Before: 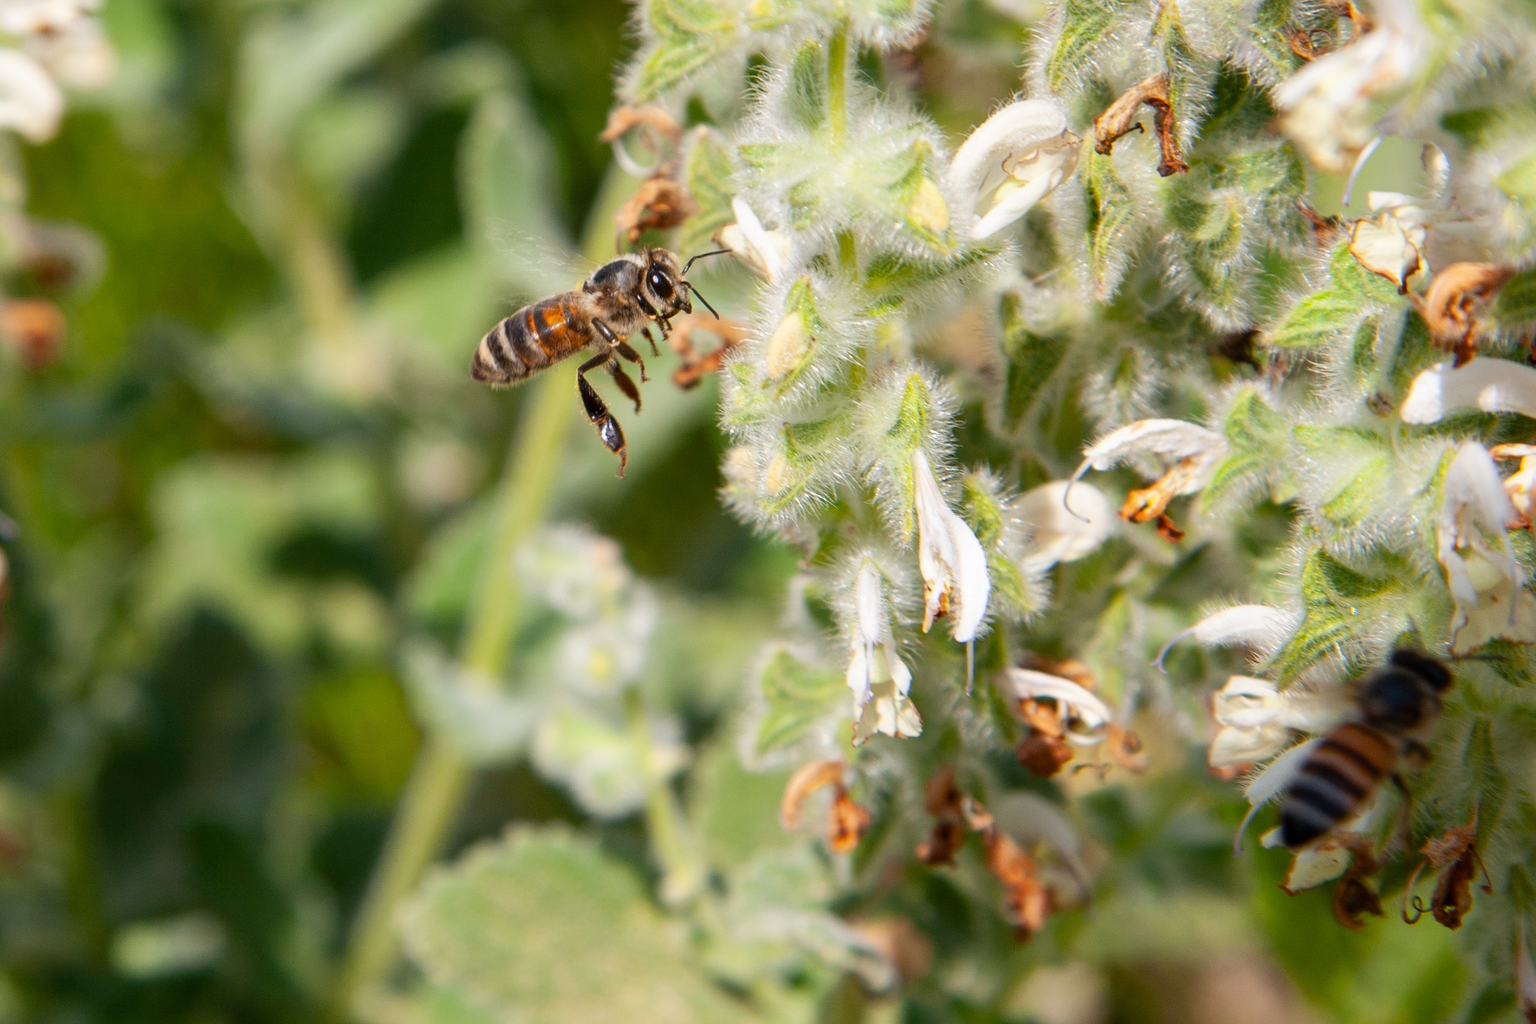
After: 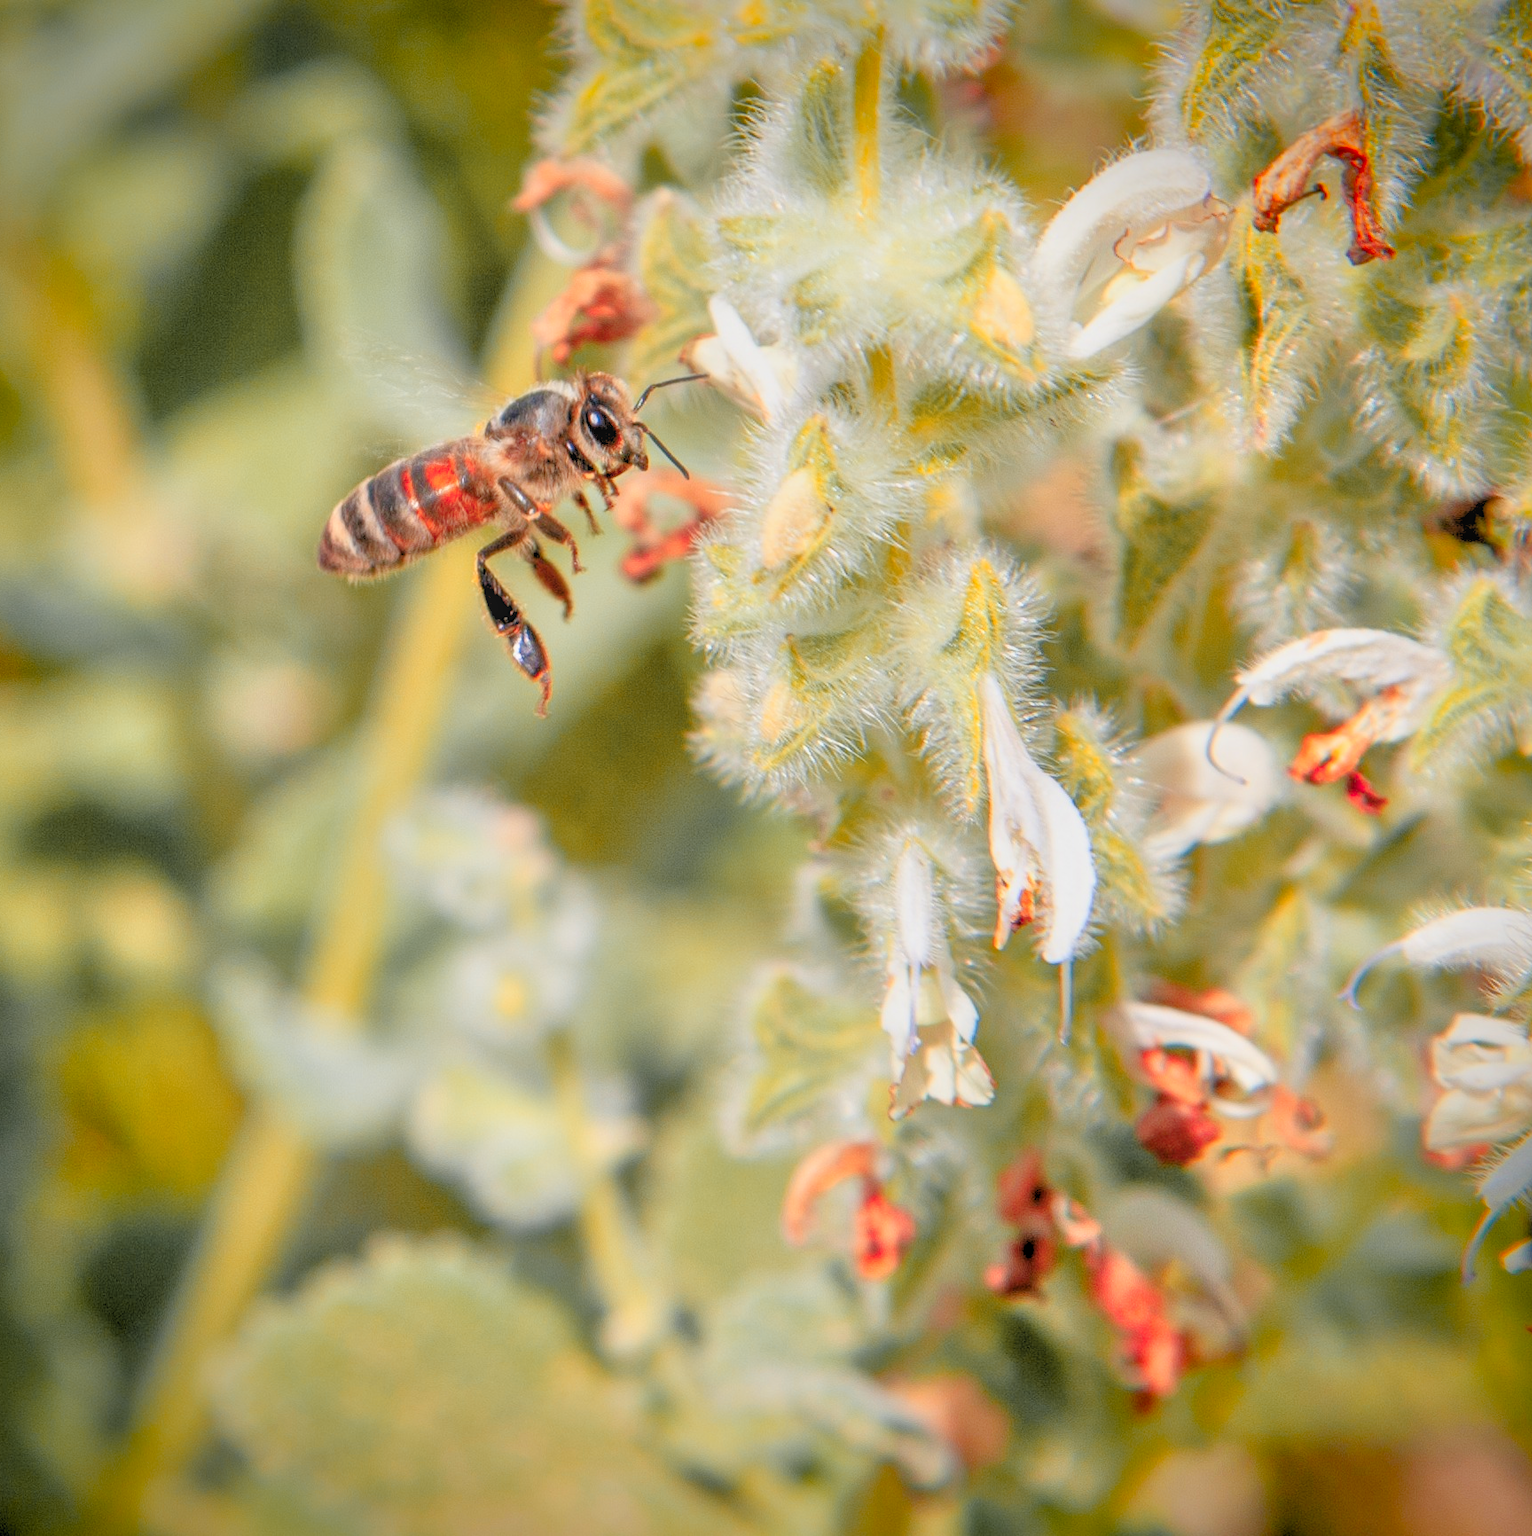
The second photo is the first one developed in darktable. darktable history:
local contrast: detail 110%
rgb levels: preserve colors sum RGB, levels [[0.038, 0.433, 0.934], [0, 0.5, 1], [0, 0.5, 1]]
vignetting: fall-off start 88.53%, fall-off radius 44.2%, saturation 0.376, width/height ratio 1.161
color zones: curves: ch1 [(0.263, 0.53) (0.376, 0.287) (0.487, 0.512) (0.748, 0.547) (1, 0.513)]; ch2 [(0.262, 0.45) (0.751, 0.477)], mix 31.98%
tone equalizer: -7 EV 0.15 EV, -6 EV 0.6 EV, -5 EV 1.15 EV, -4 EV 1.33 EV, -3 EV 1.15 EV, -2 EV 0.6 EV, -1 EV 0.15 EV, mask exposure compensation -0.5 EV
crop: left 16.899%, right 16.556%
